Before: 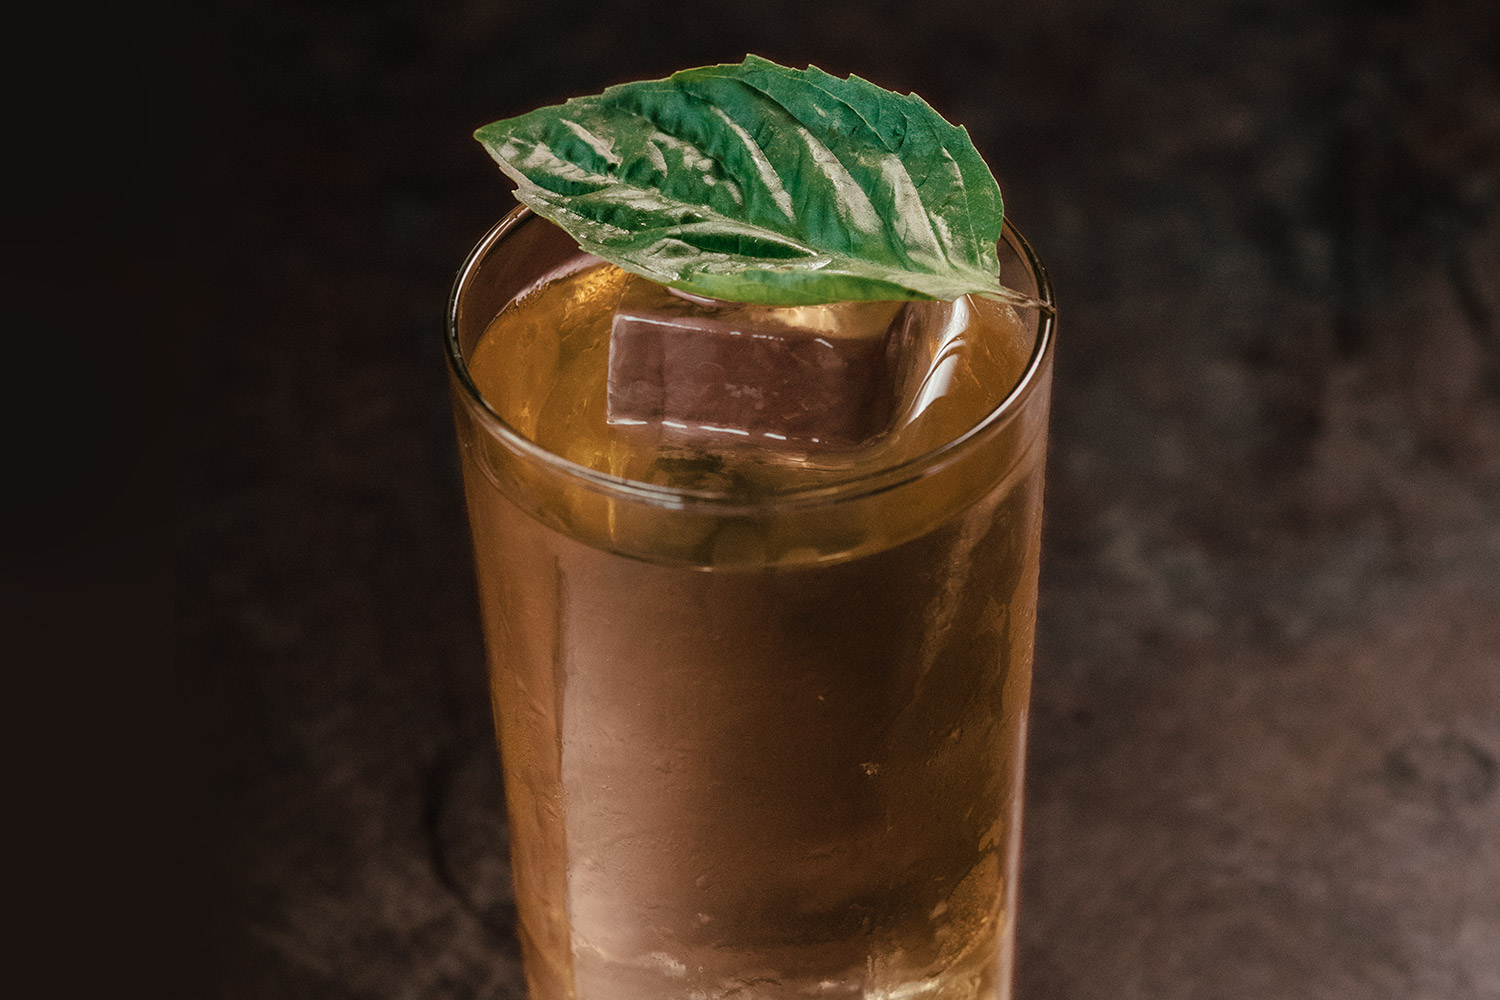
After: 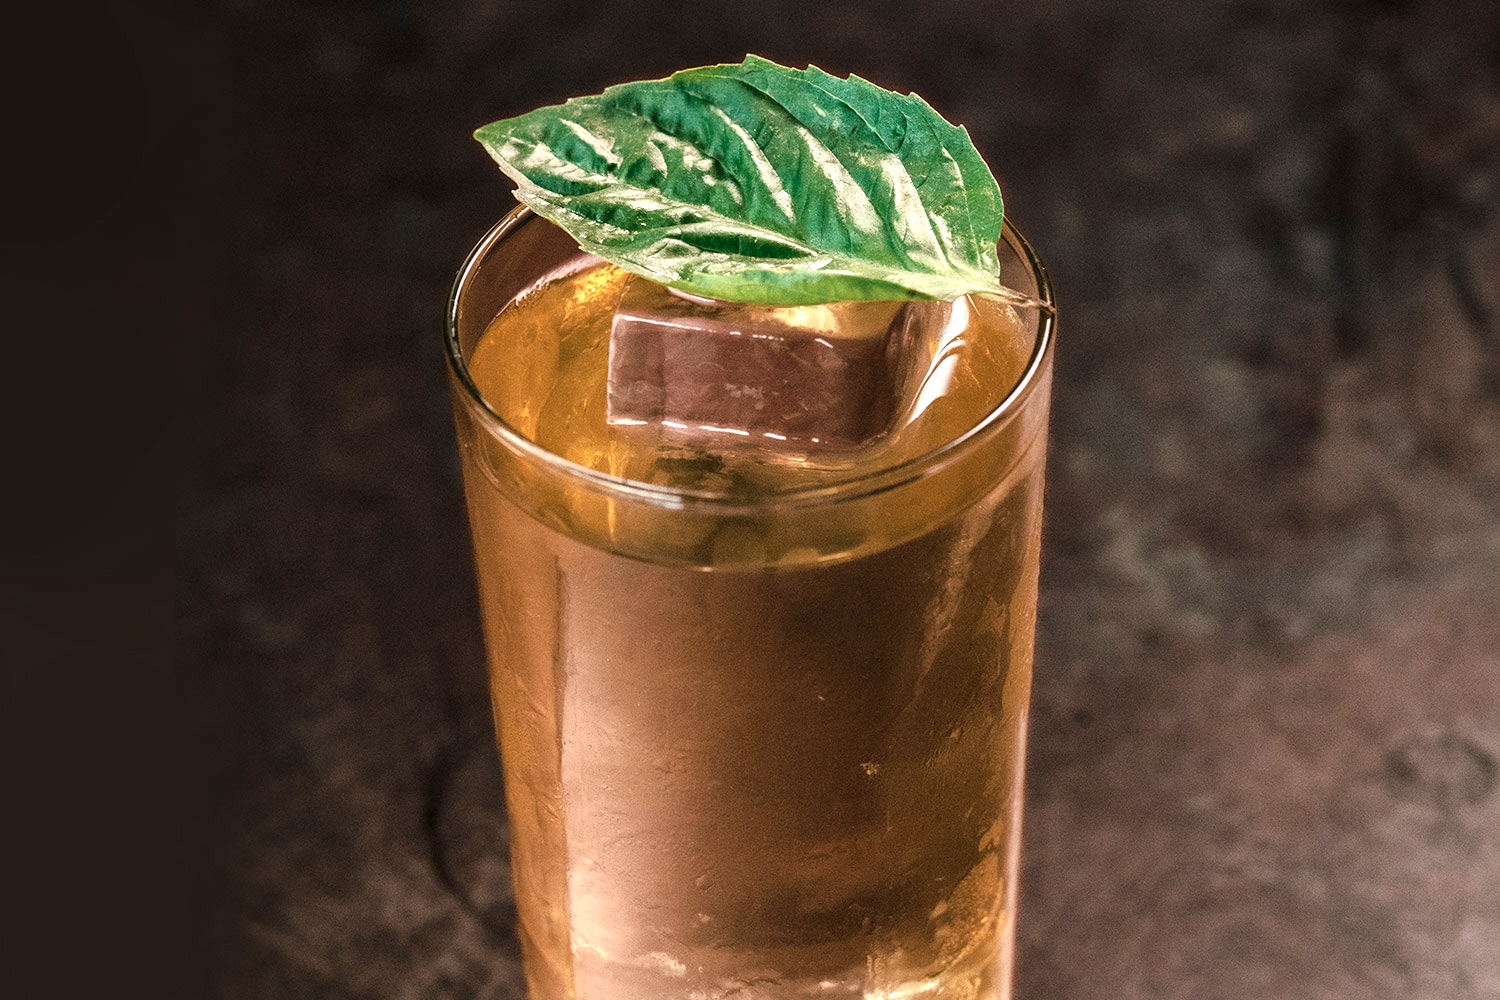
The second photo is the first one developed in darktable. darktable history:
local contrast: mode bilateral grid, contrast 20, coarseness 50, detail 120%, midtone range 0.2
exposure: black level correction 0.001, exposure 1.05 EV, compensate exposure bias true, compensate highlight preservation false
